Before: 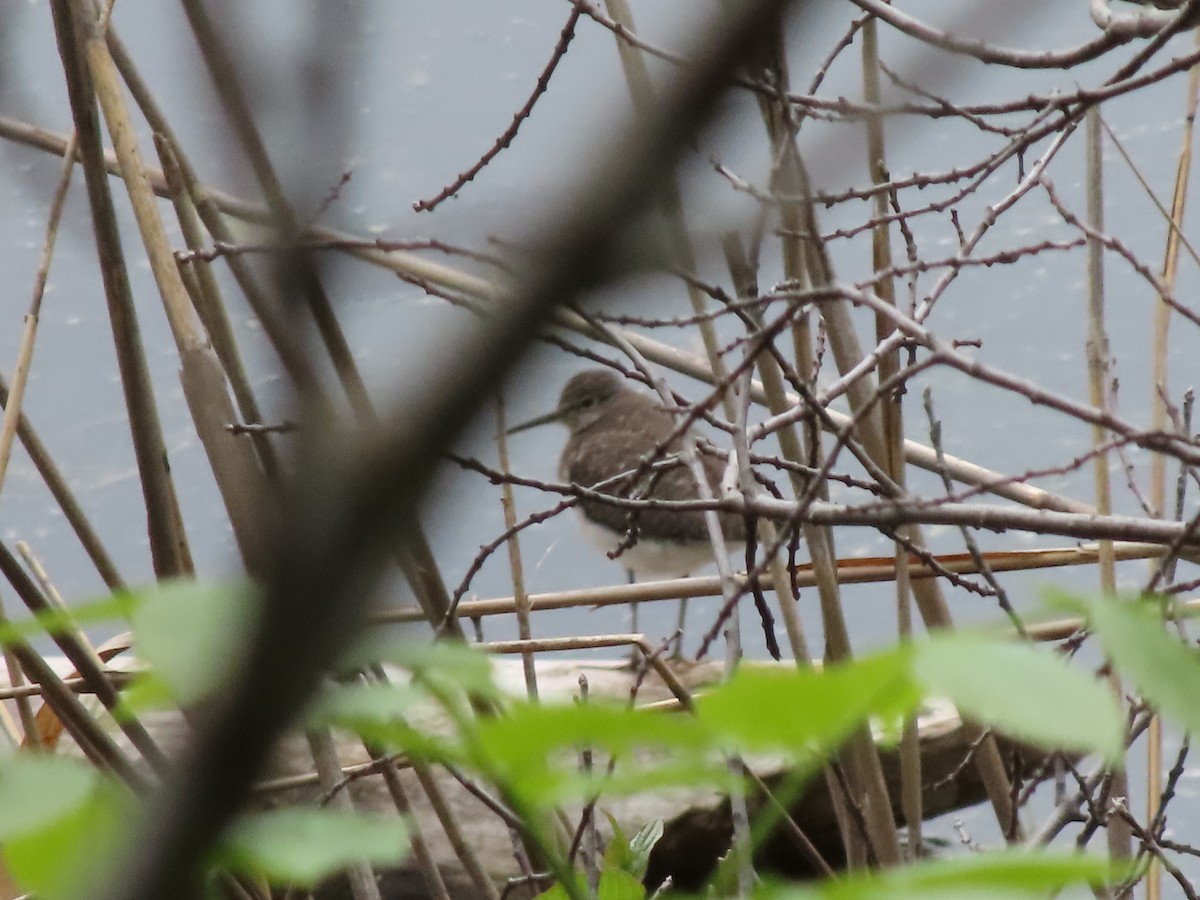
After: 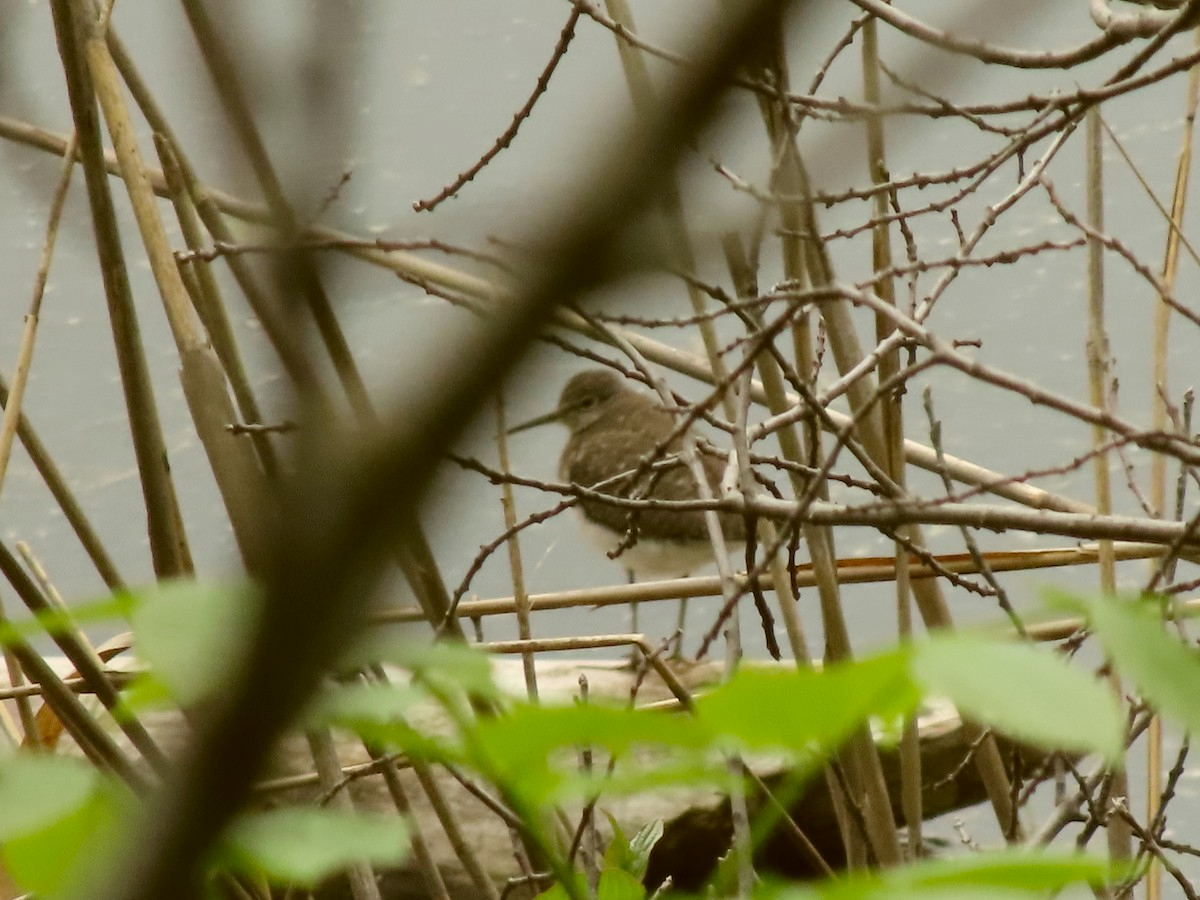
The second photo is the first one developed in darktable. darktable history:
rotate and perspective: crop left 0, crop top 0
color correction: highlights a* -1.43, highlights b* 10.12, shadows a* 0.395, shadows b* 19.35
